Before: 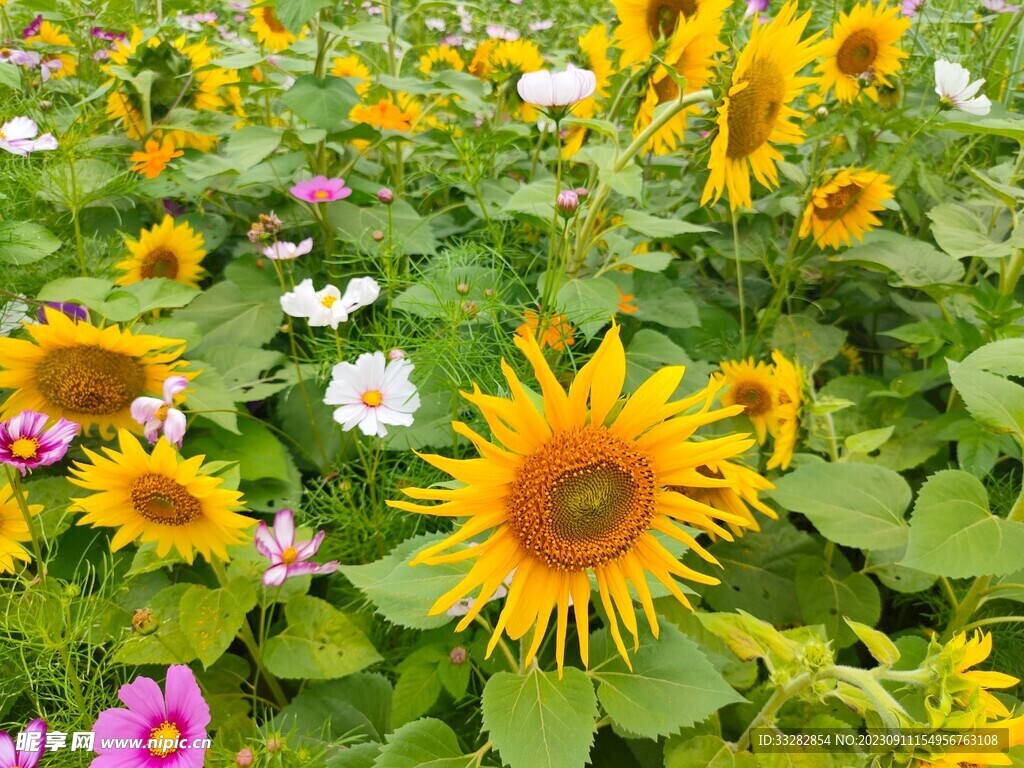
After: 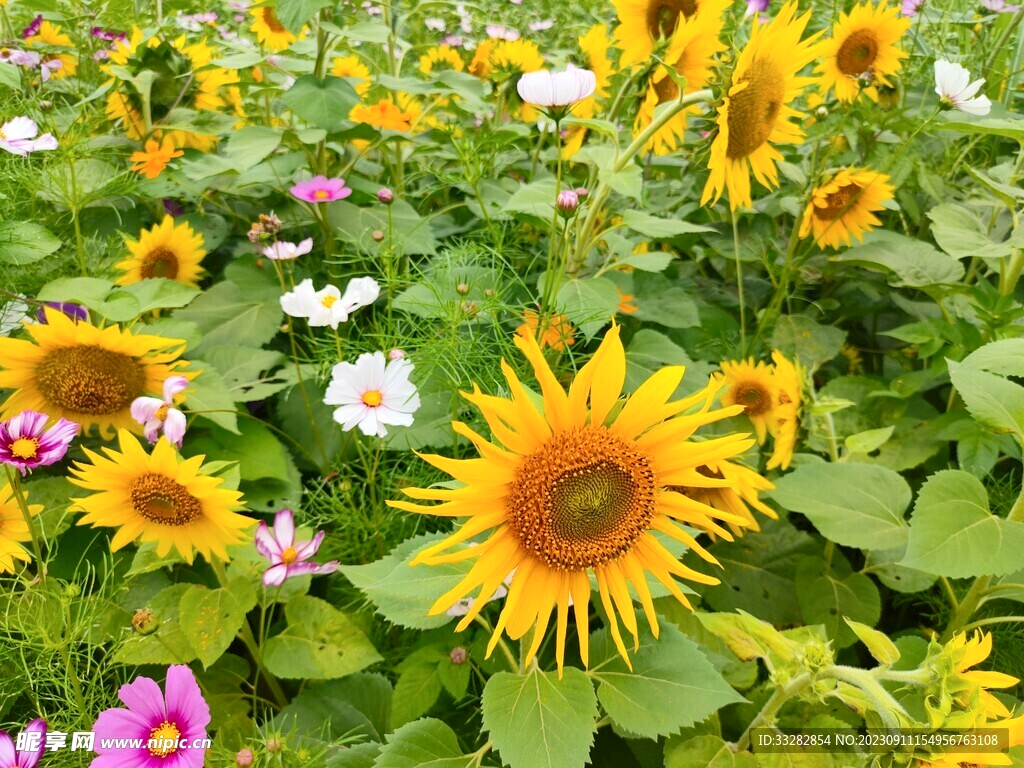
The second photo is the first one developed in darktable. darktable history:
contrast brightness saturation: contrast 0.14
tone equalizer: on, module defaults
